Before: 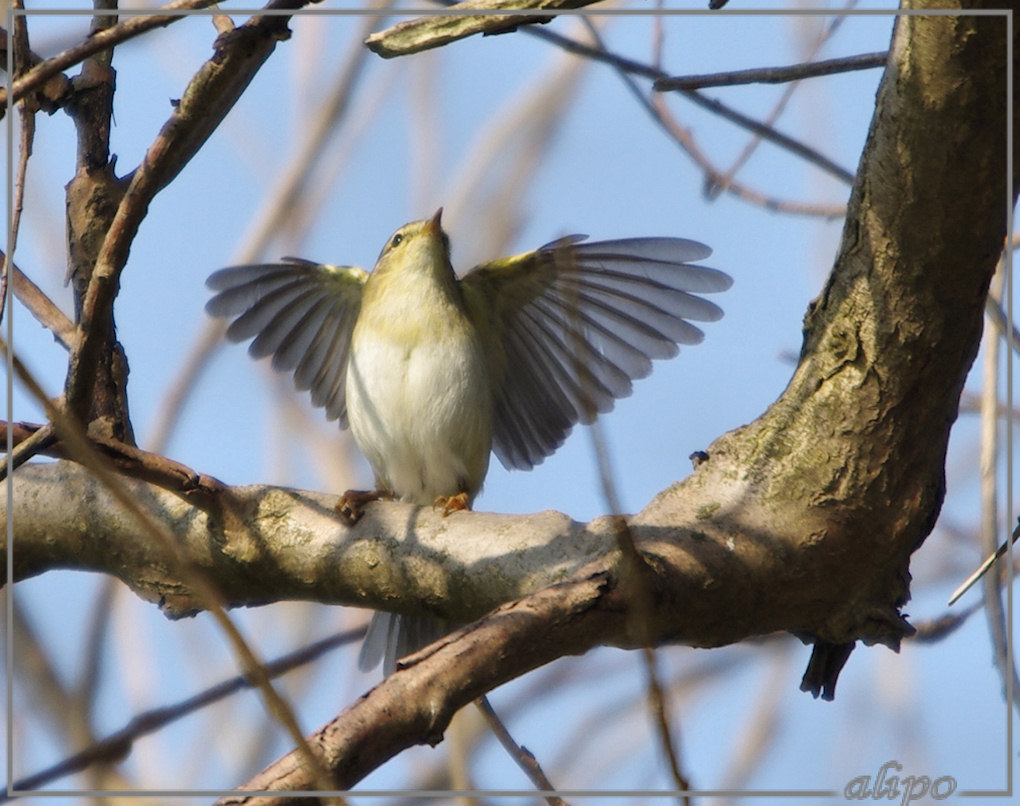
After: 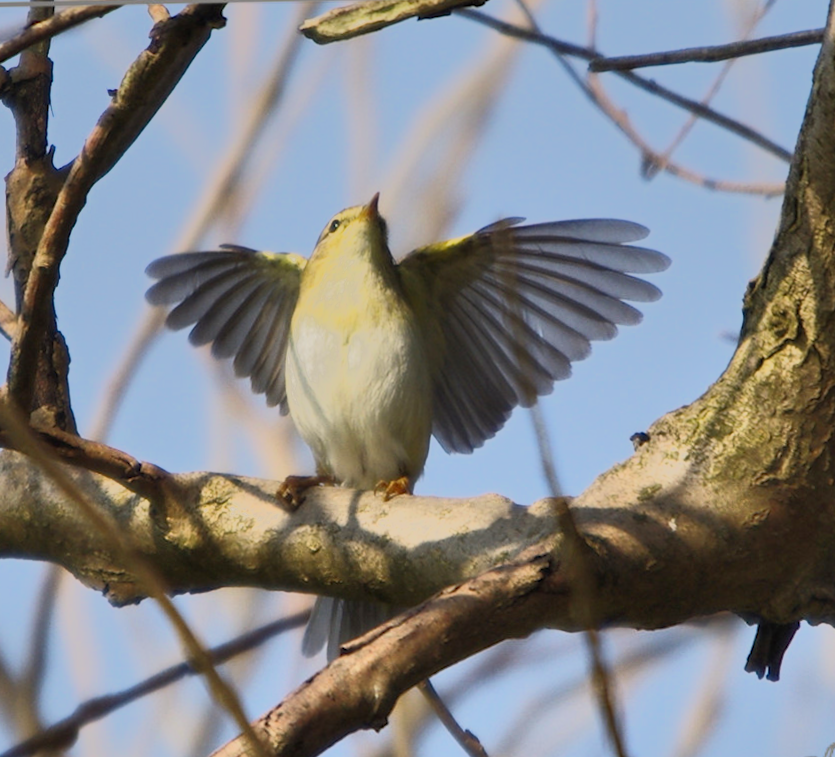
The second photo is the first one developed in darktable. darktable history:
color correction: highlights a* 0.816, highlights b* 2.78, saturation 1.1
crop and rotate: angle 1°, left 4.281%, top 0.642%, right 11.383%, bottom 2.486%
tone equalizer: -7 EV -0.63 EV, -6 EV 1 EV, -5 EV -0.45 EV, -4 EV 0.43 EV, -3 EV 0.41 EV, -2 EV 0.15 EV, -1 EV -0.15 EV, +0 EV -0.39 EV, smoothing diameter 25%, edges refinement/feathering 10, preserve details guided filter
rotate and perspective: rotation 0.192°, lens shift (horizontal) -0.015, crop left 0.005, crop right 0.996, crop top 0.006, crop bottom 0.99
